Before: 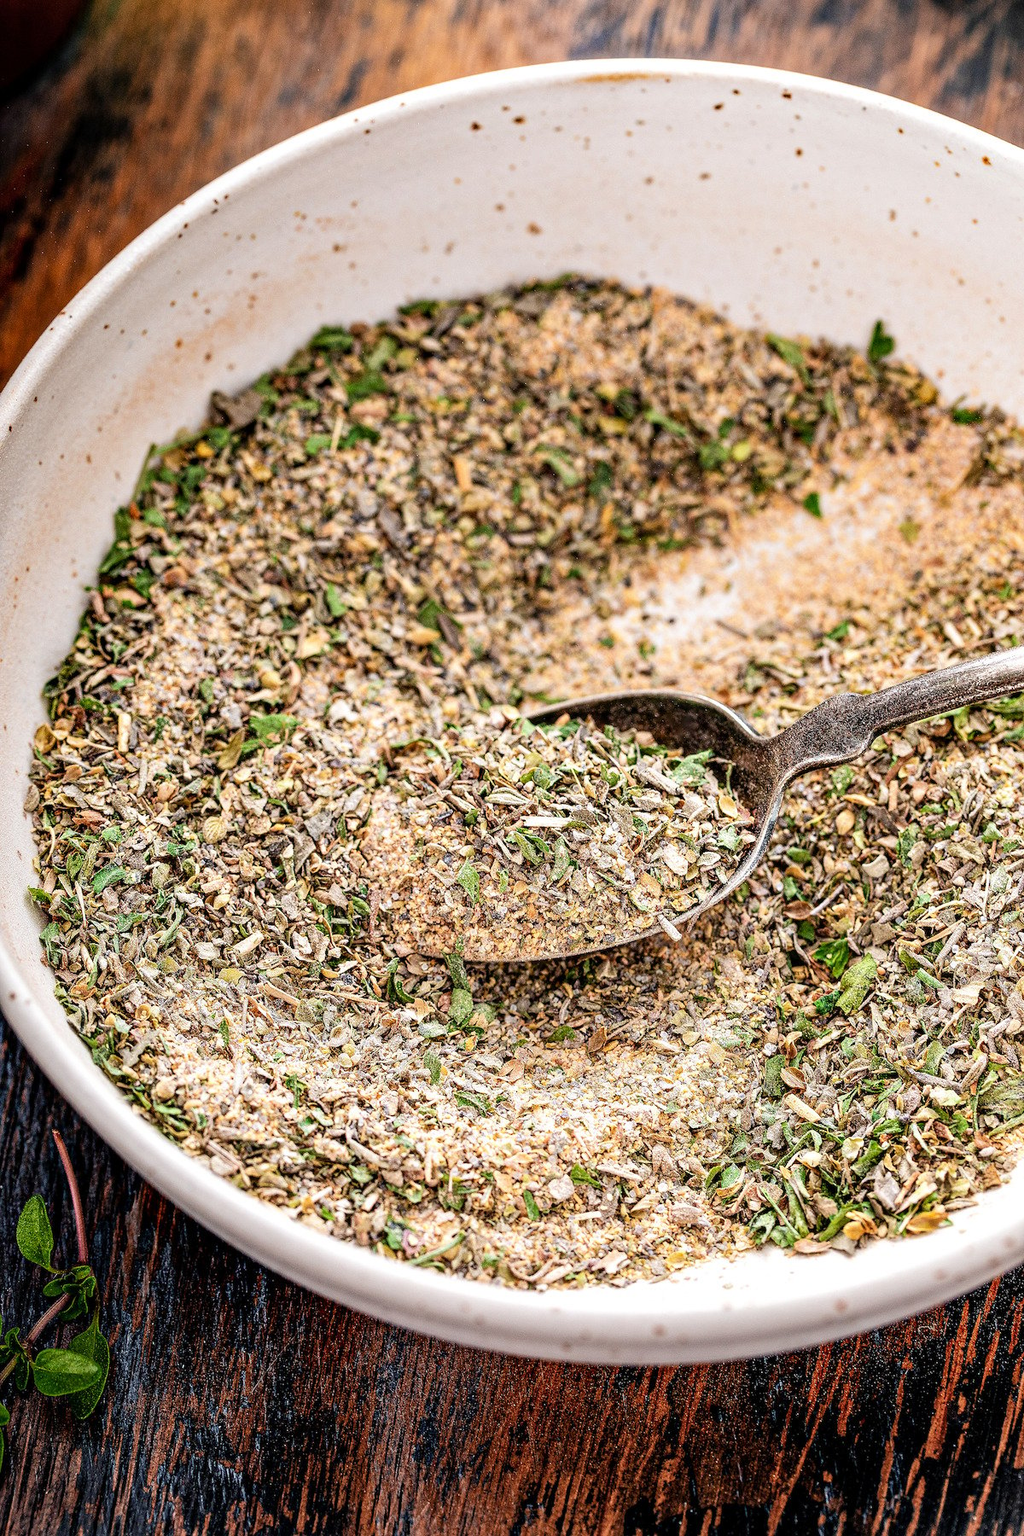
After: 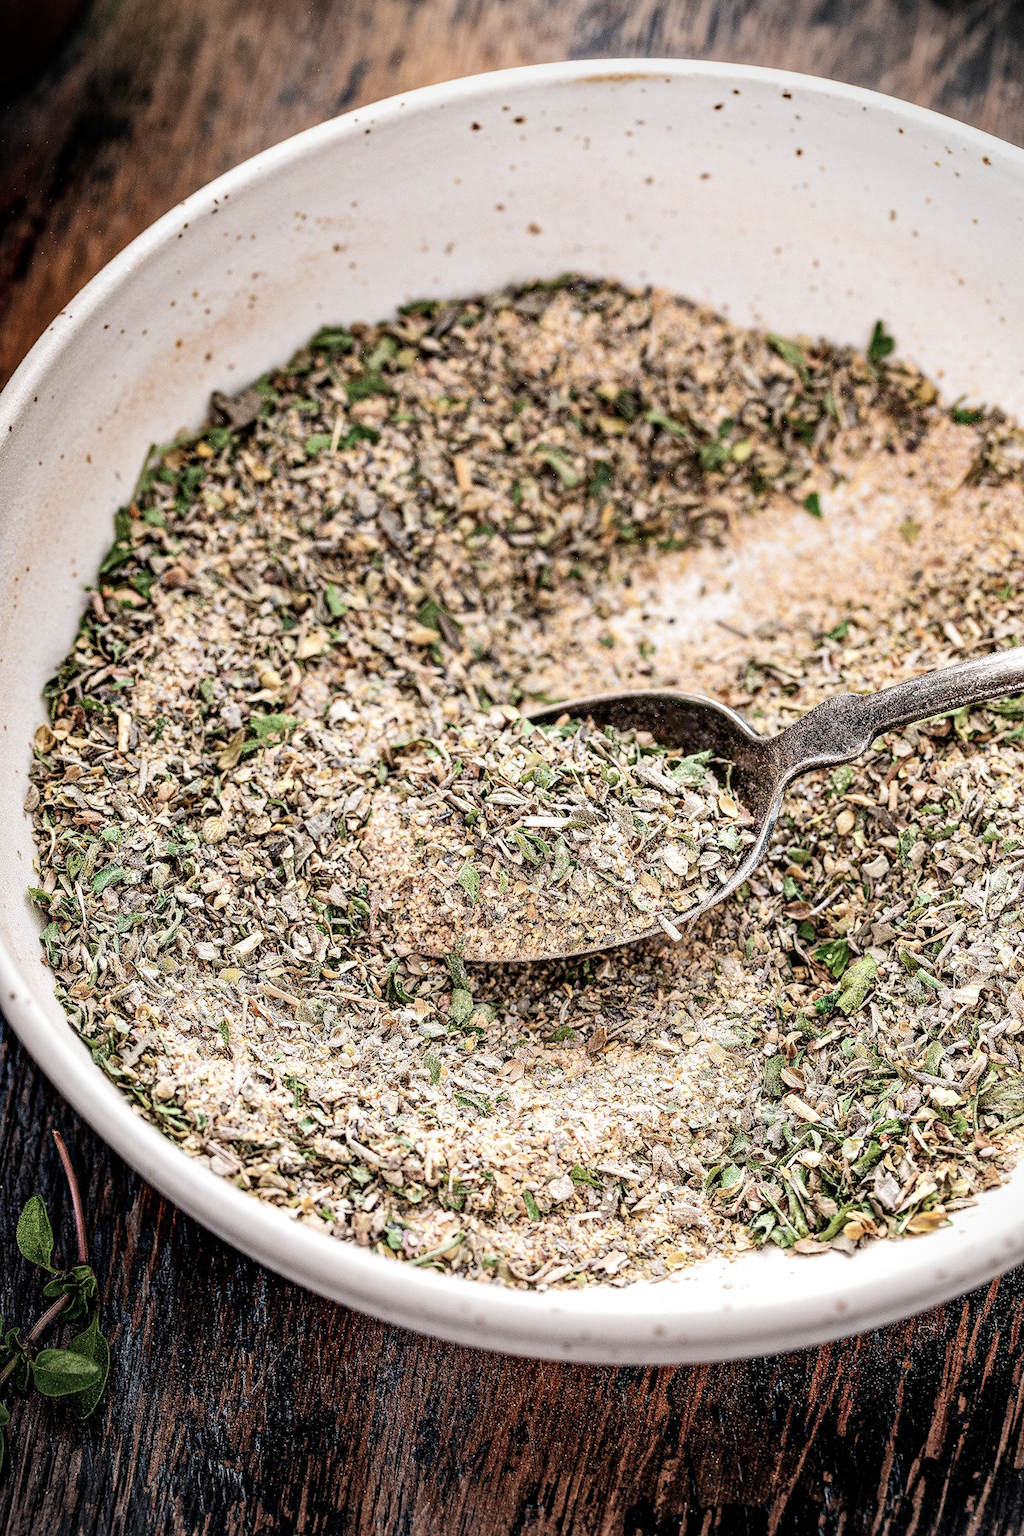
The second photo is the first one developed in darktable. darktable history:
contrast brightness saturation: contrast 0.1, saturation -0.3
vignetting: on, module defaults
